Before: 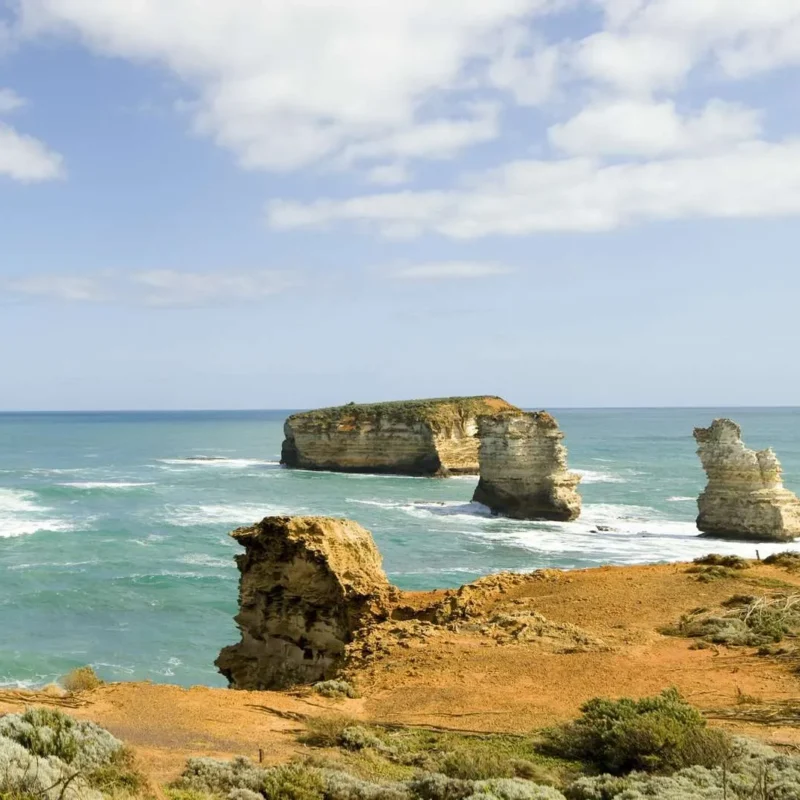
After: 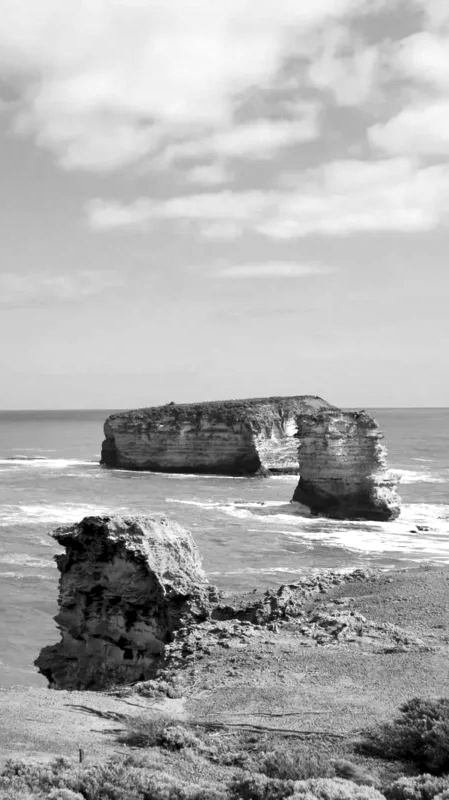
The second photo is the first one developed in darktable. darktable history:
color zones: curves: ch1 [(0, -0.014) (0.143, -0.013) (0.286, -0.013) (0.429, -0.016) (0.571, -0.019) (0.714, -0.015) (0.857, 0.002) (1, -0.014)]
local contrast: mode bilateral grid, contrast 25, coarseness 60, detail 151%, midtone range 0.2
sharpen: radius 5.294, amount 0.316, threshold 26.411
crop and rotate: left 22.53%, right 21.228%
